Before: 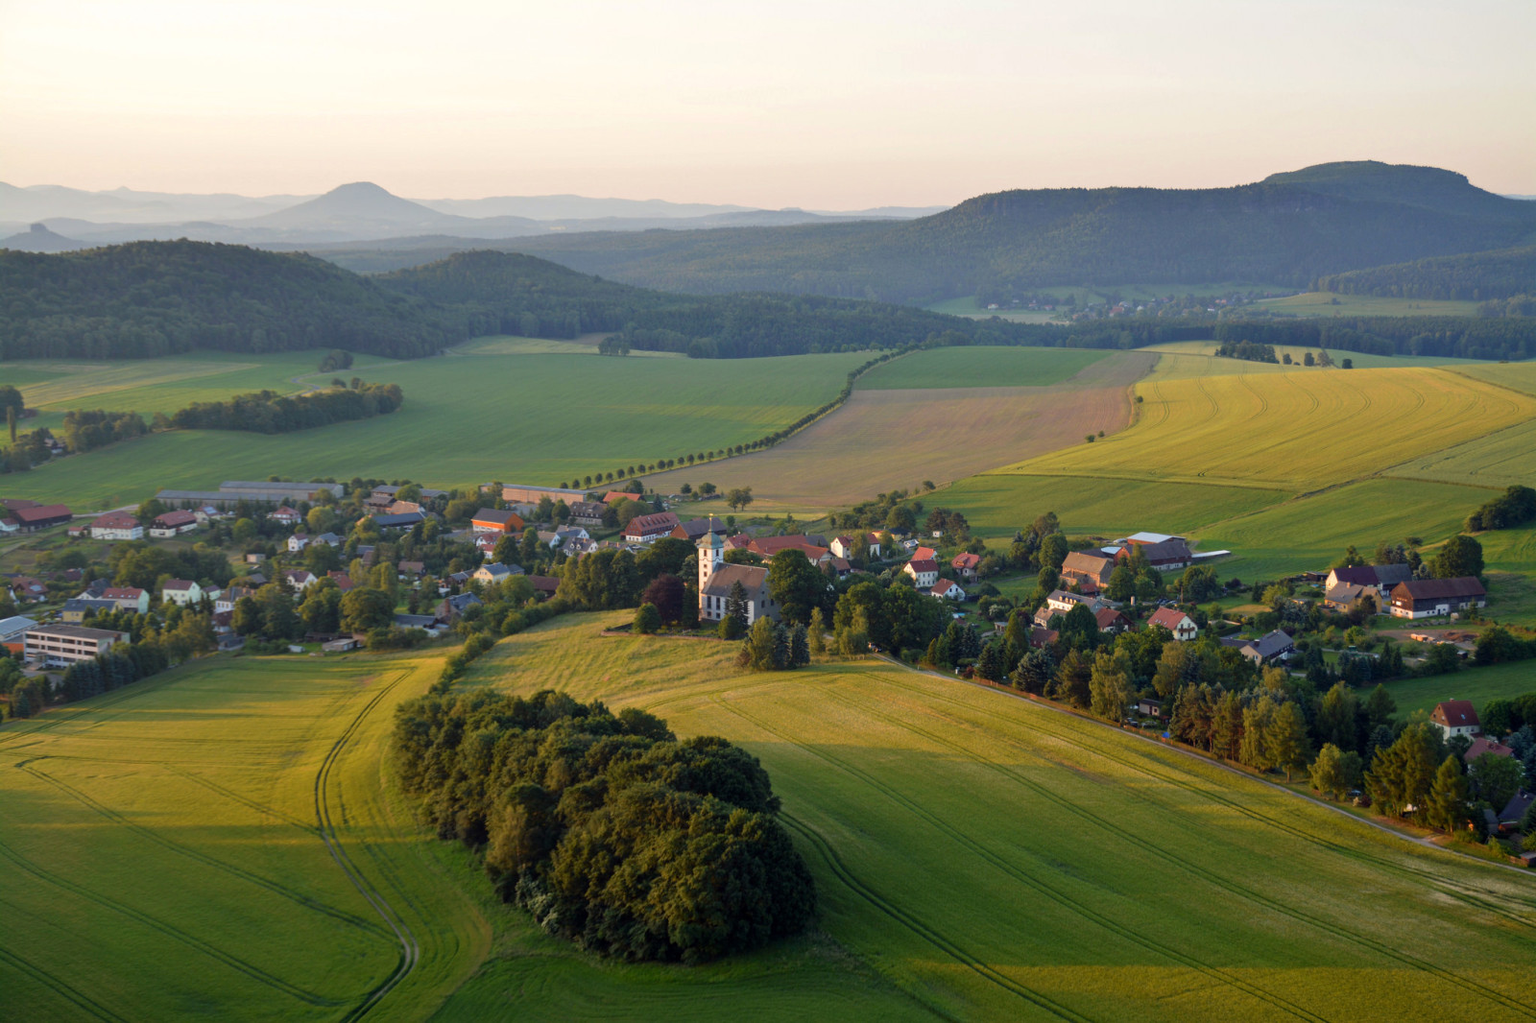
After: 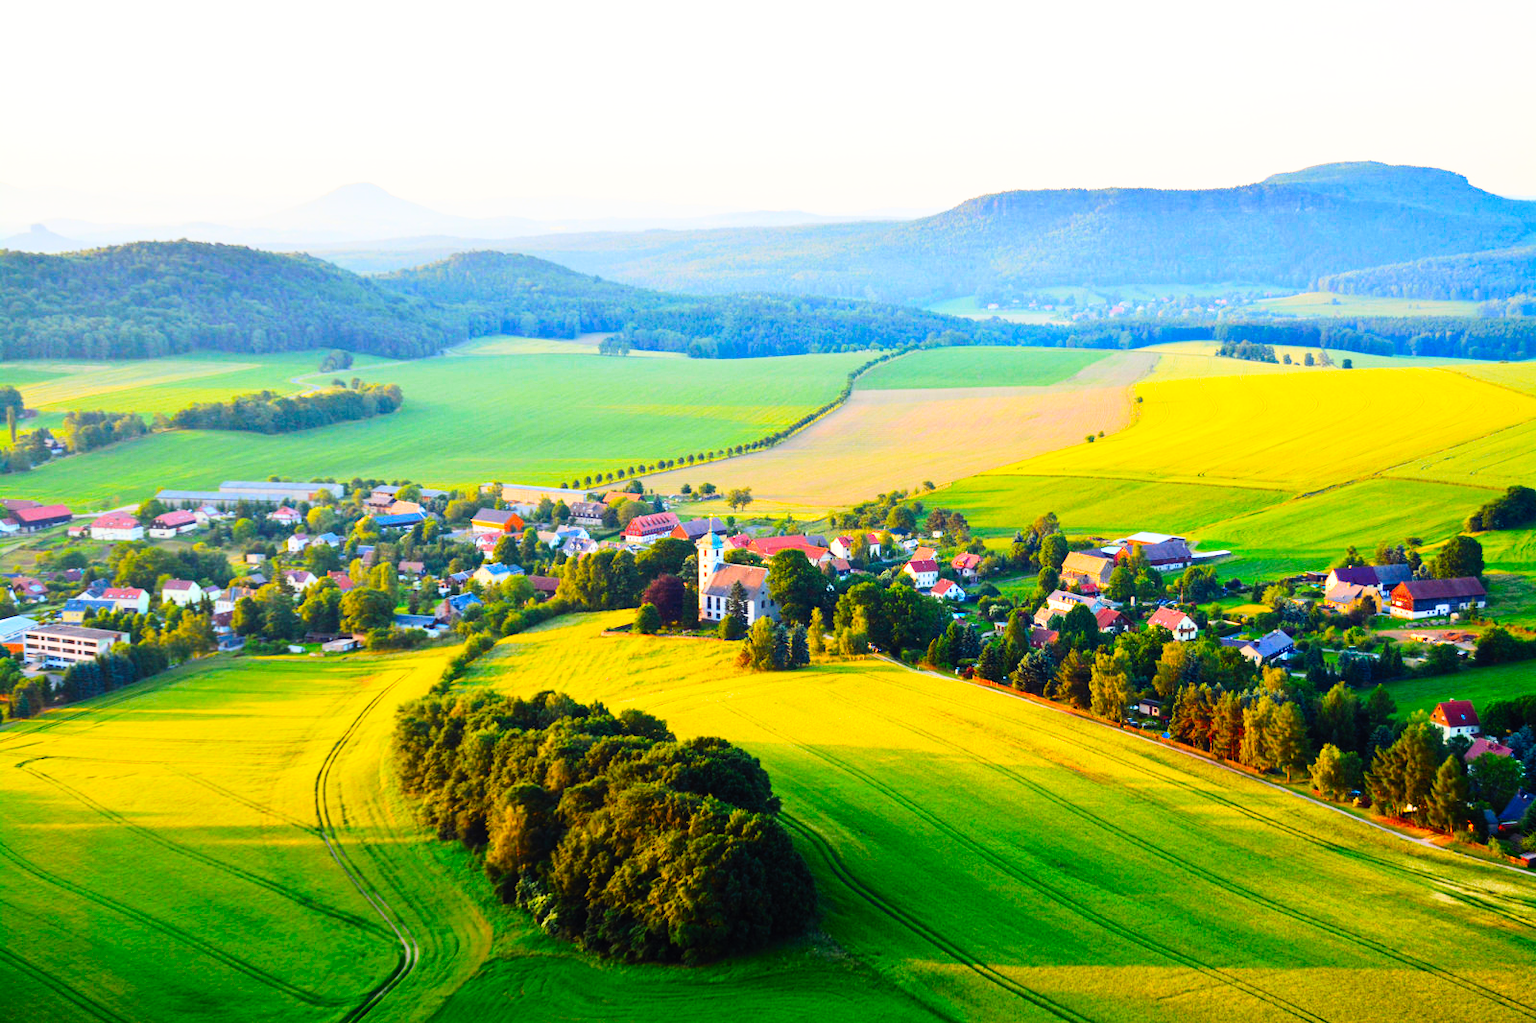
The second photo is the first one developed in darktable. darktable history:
contrast brightness saturation: contrast 0.197, brightness 0.195, saturation 0.813
base curve: curves: ch0 [(0, 0) (0.007, 0.004) (0.027, 0.03) (0.046, 0.07) (0.207, 0.54) (0.442, 0.872) (0.673, 0.972) (1, 1)], preserve colors none
